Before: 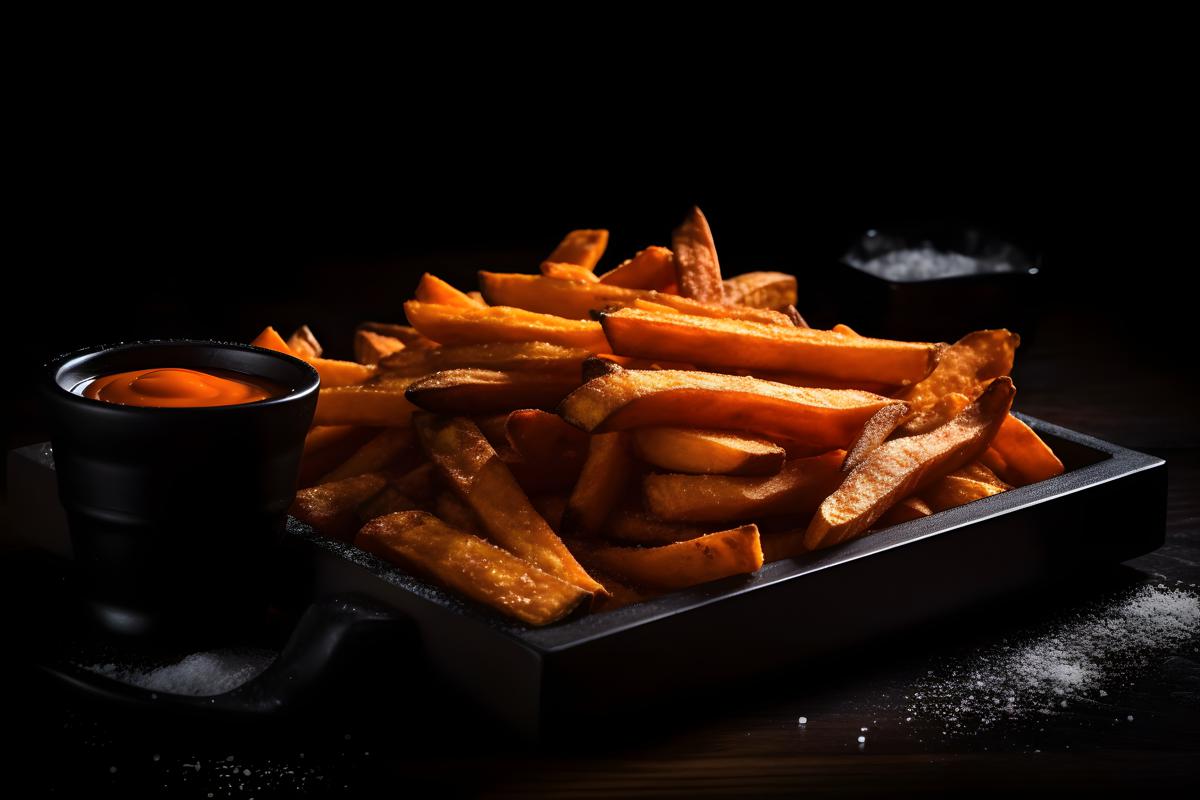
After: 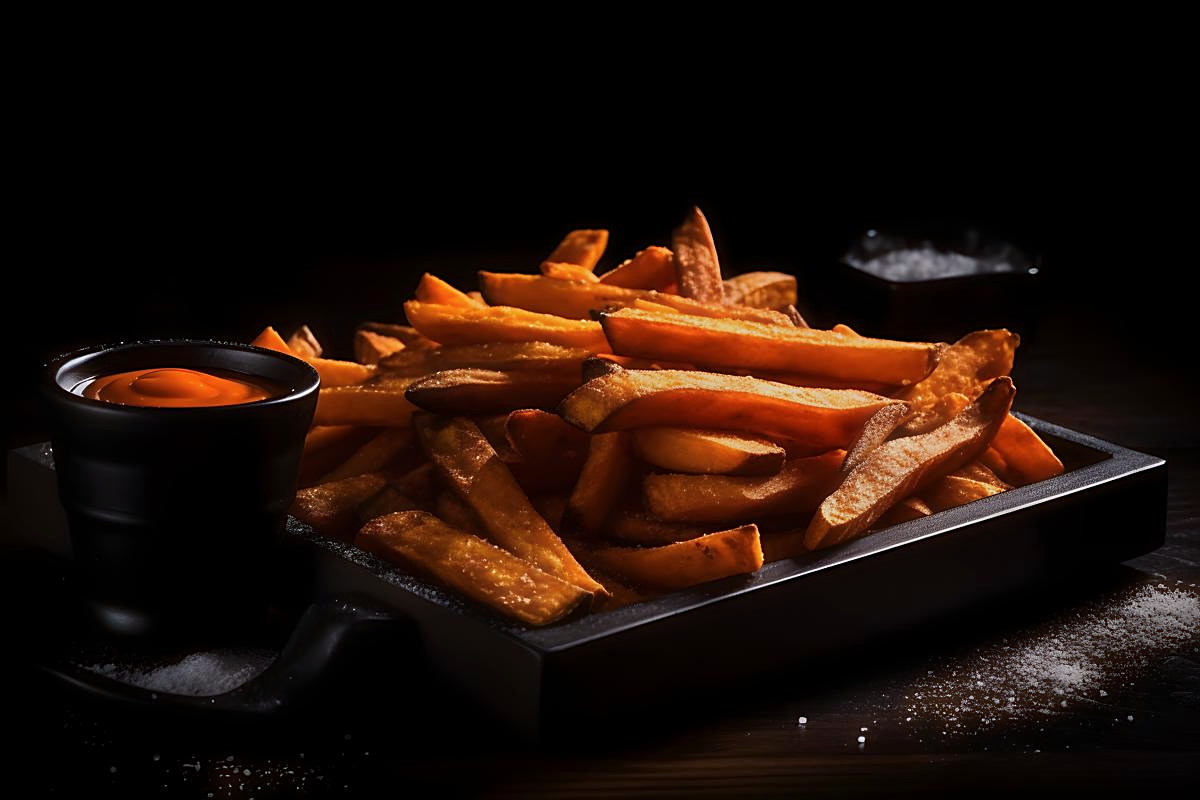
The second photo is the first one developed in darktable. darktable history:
sharpen: on, module defaults
haze removal: strength -0.105, compatibility mode true, adaptive false
